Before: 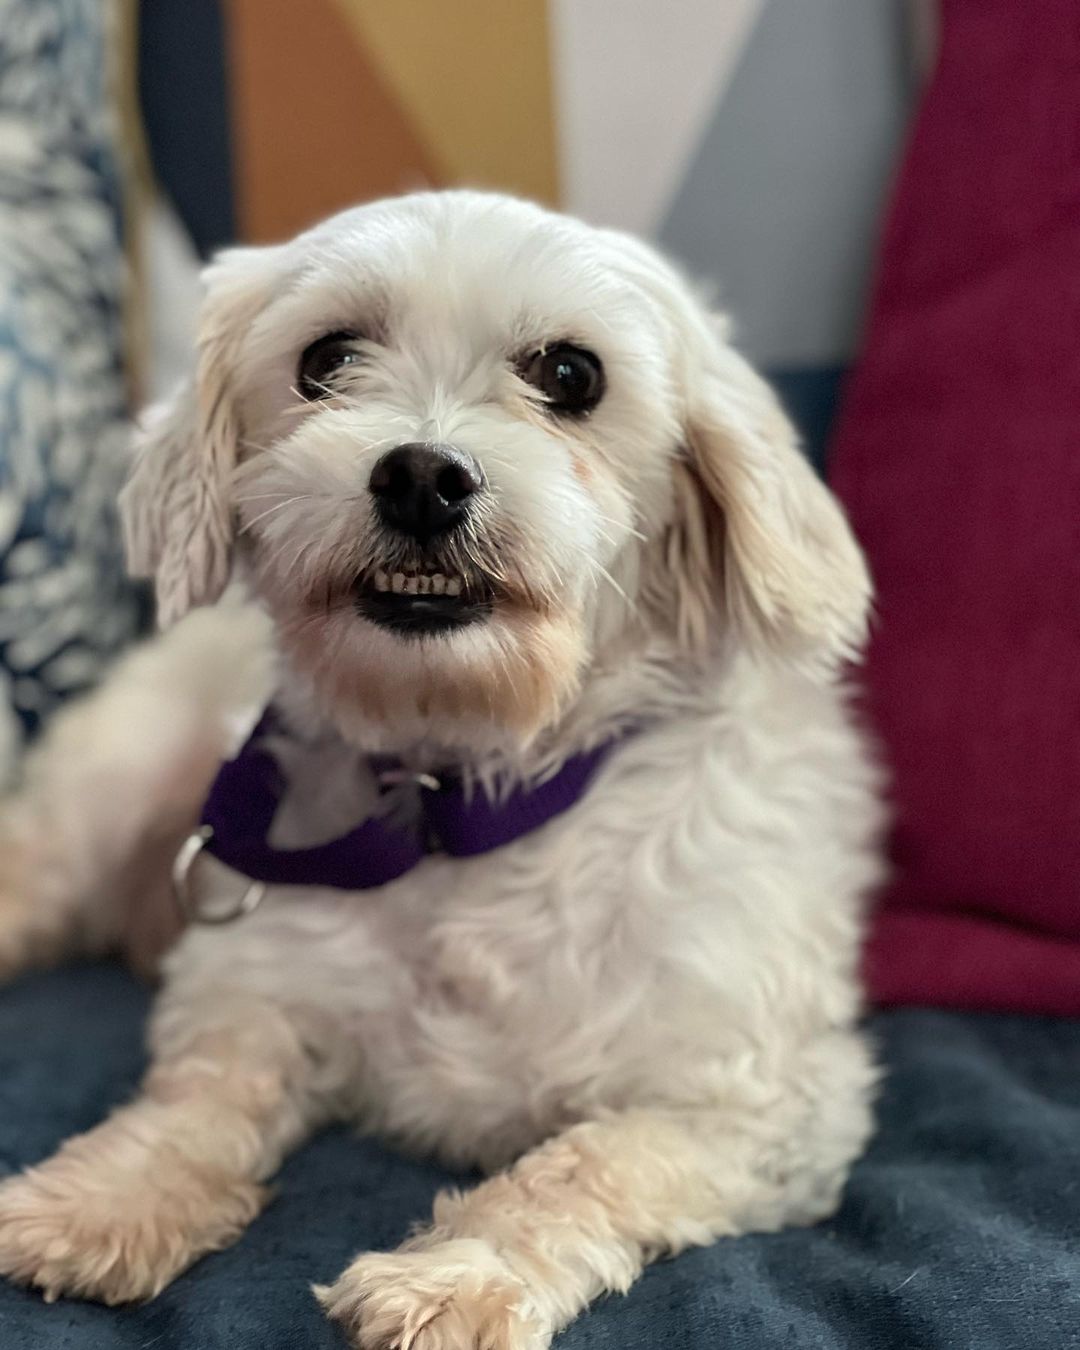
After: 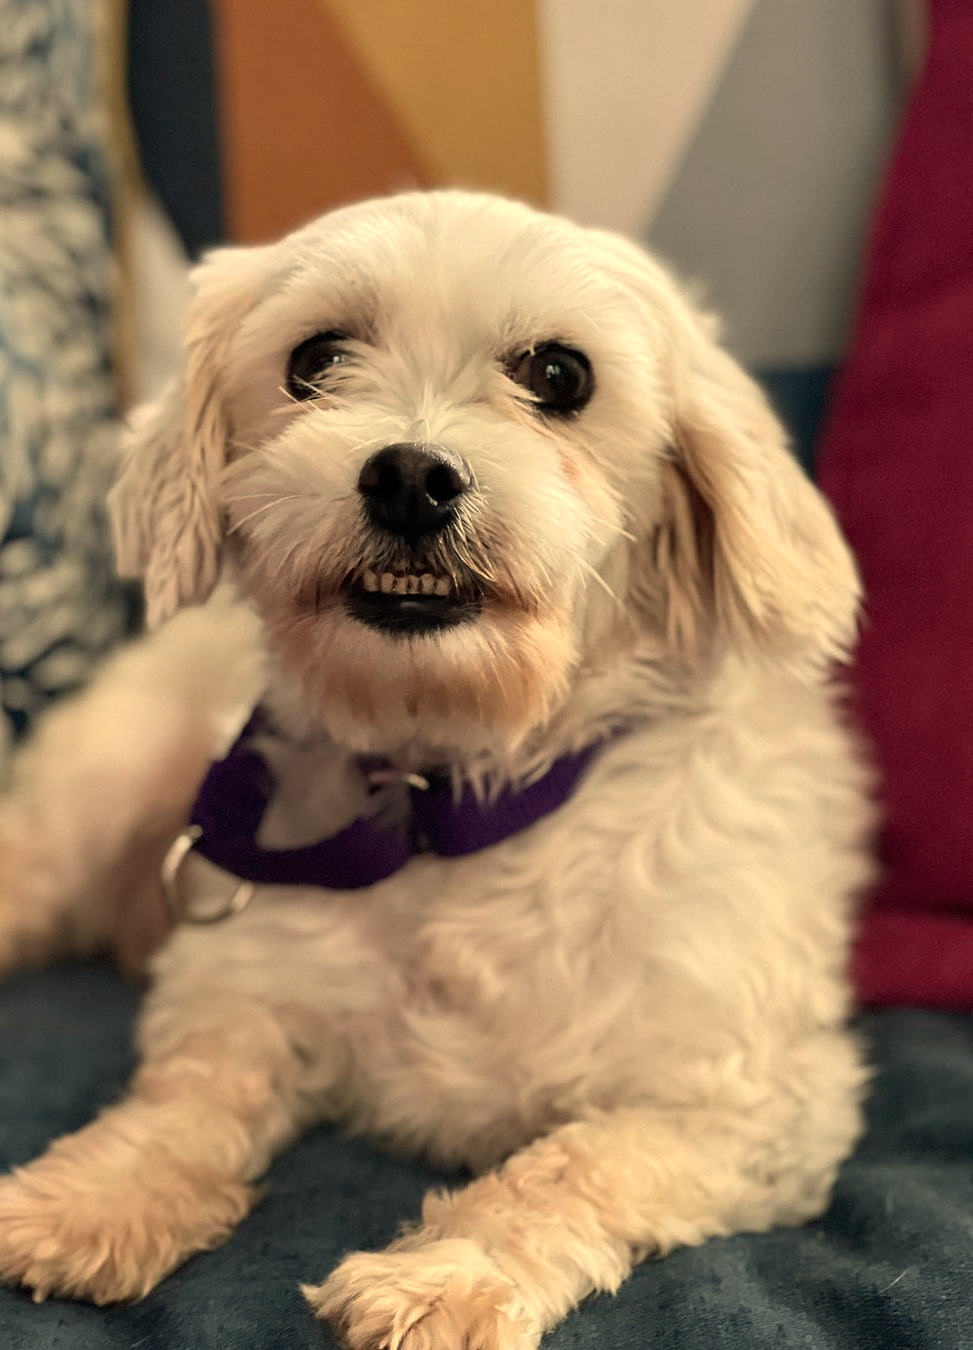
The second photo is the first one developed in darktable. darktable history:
crop and rotate: left 1.088%, right 8.807%
white balance: red 1.138, green 0.996, blue 0.812
